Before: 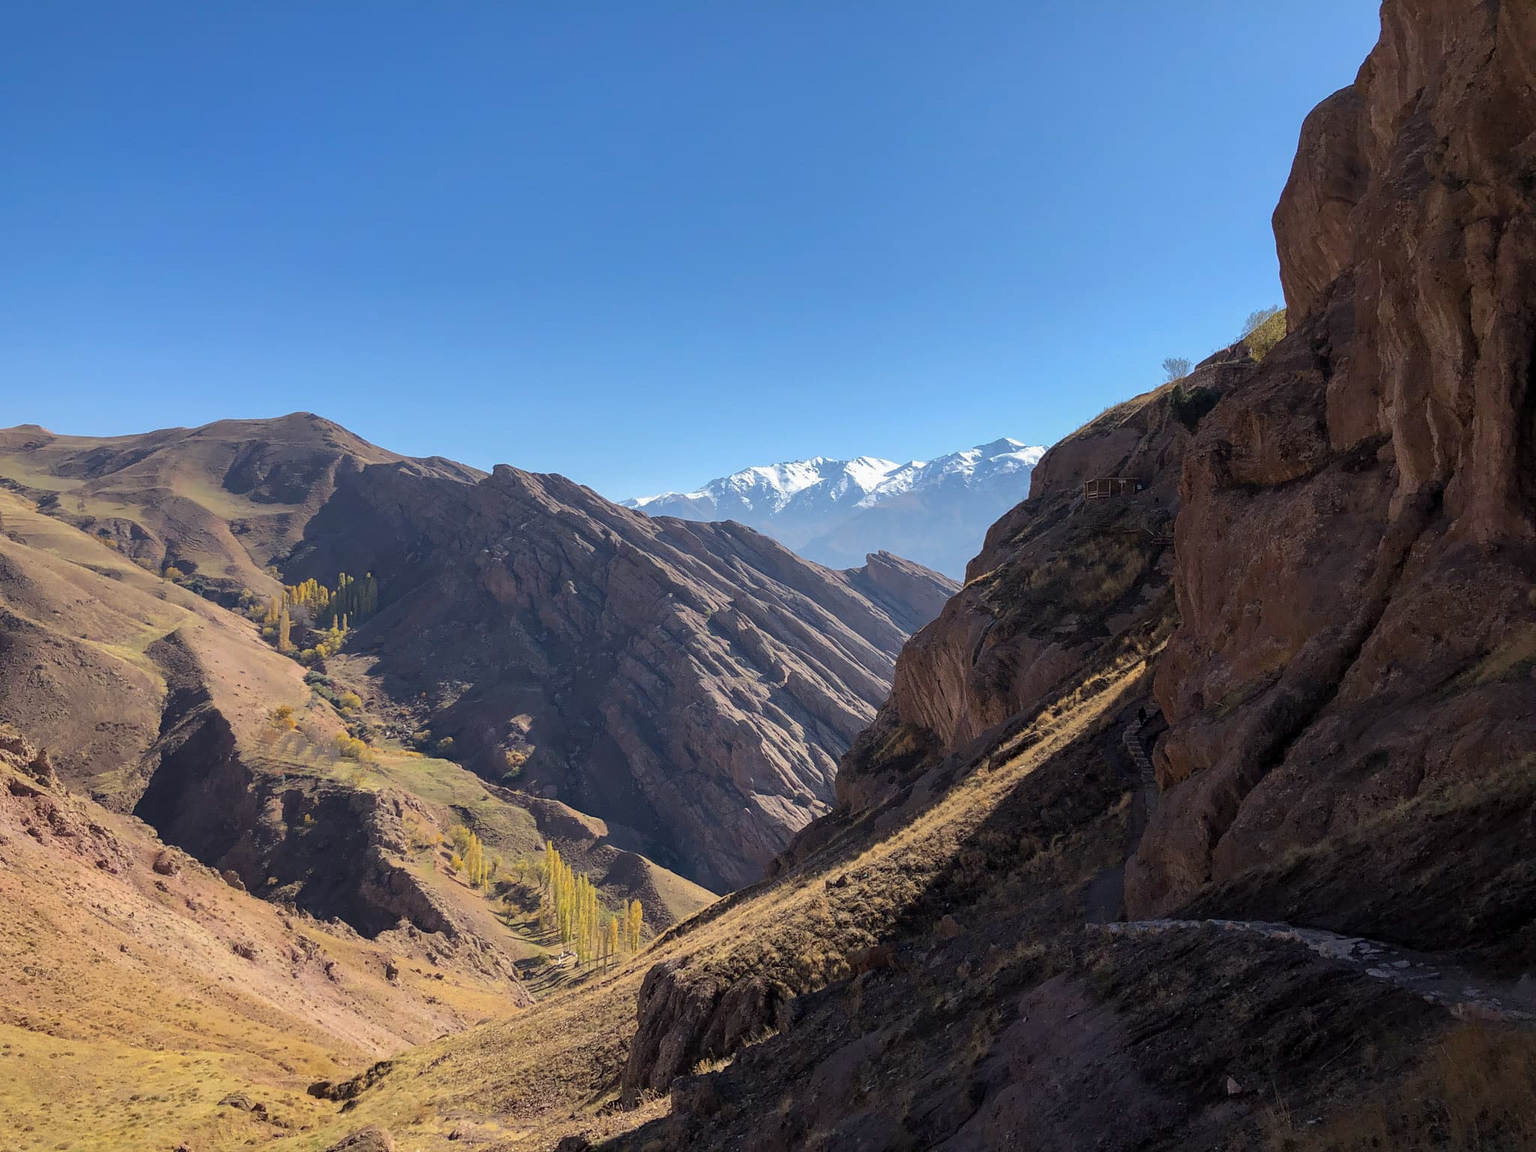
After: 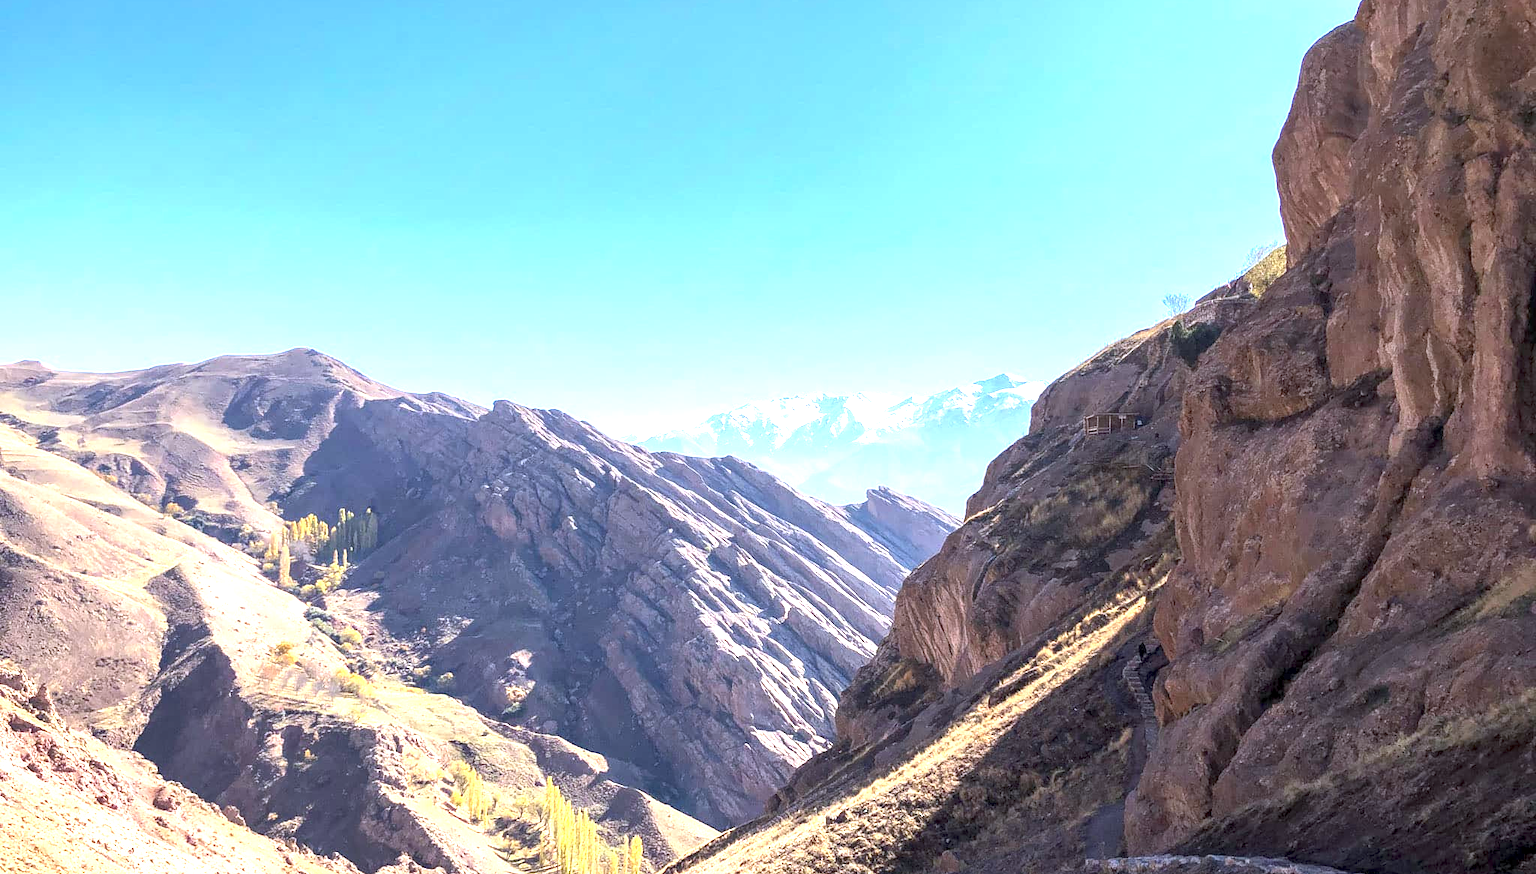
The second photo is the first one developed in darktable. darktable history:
local contrast: on, module defaults
color calibration: illuminant as shot in camera, x 0.358, y 0.373, temperature 4628.91 K
exposure: exposure 2.004 EV, compensate highlight preservation false
tone equalizer: -8 EV 0.246 EV, -7 EV 0.389 EV, -6 EV 0.451 EV, -5 EV 0.219 EV, -3 EV -0.274 EV, -2 EV -0.402 EV, -1 EV -0.405 EV, +0 EV -0.247 EV
crop: top 5.656%, bottom 17.892%
